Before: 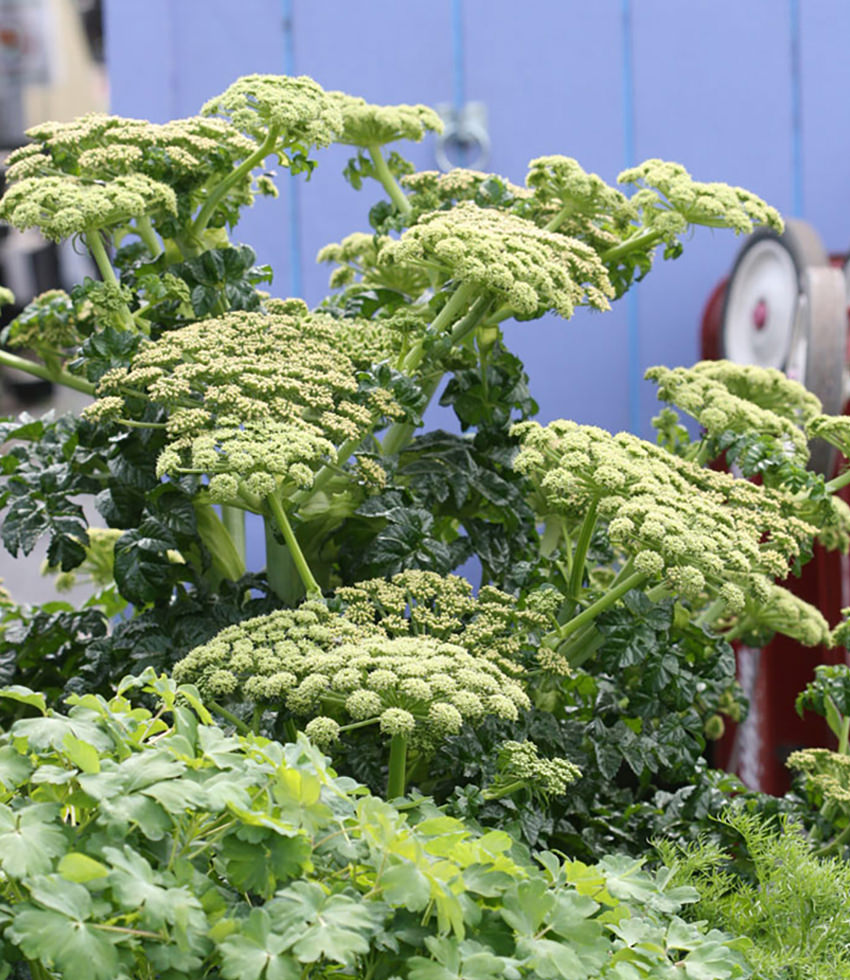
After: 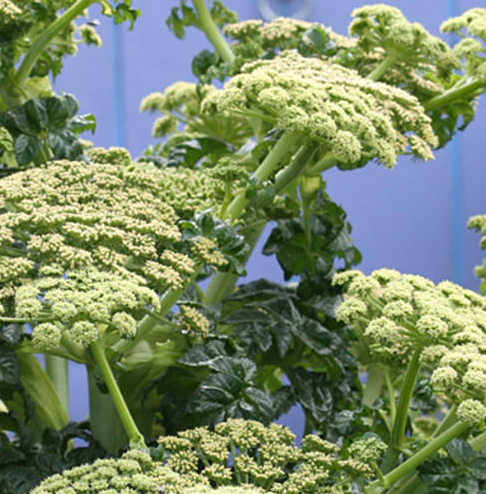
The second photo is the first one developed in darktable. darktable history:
crop: left 20.932%, top 15.471%, right 21.848%, bottom 34.081%
shadows and highlights: shadows 49, highlights -41, soften with gaussian
